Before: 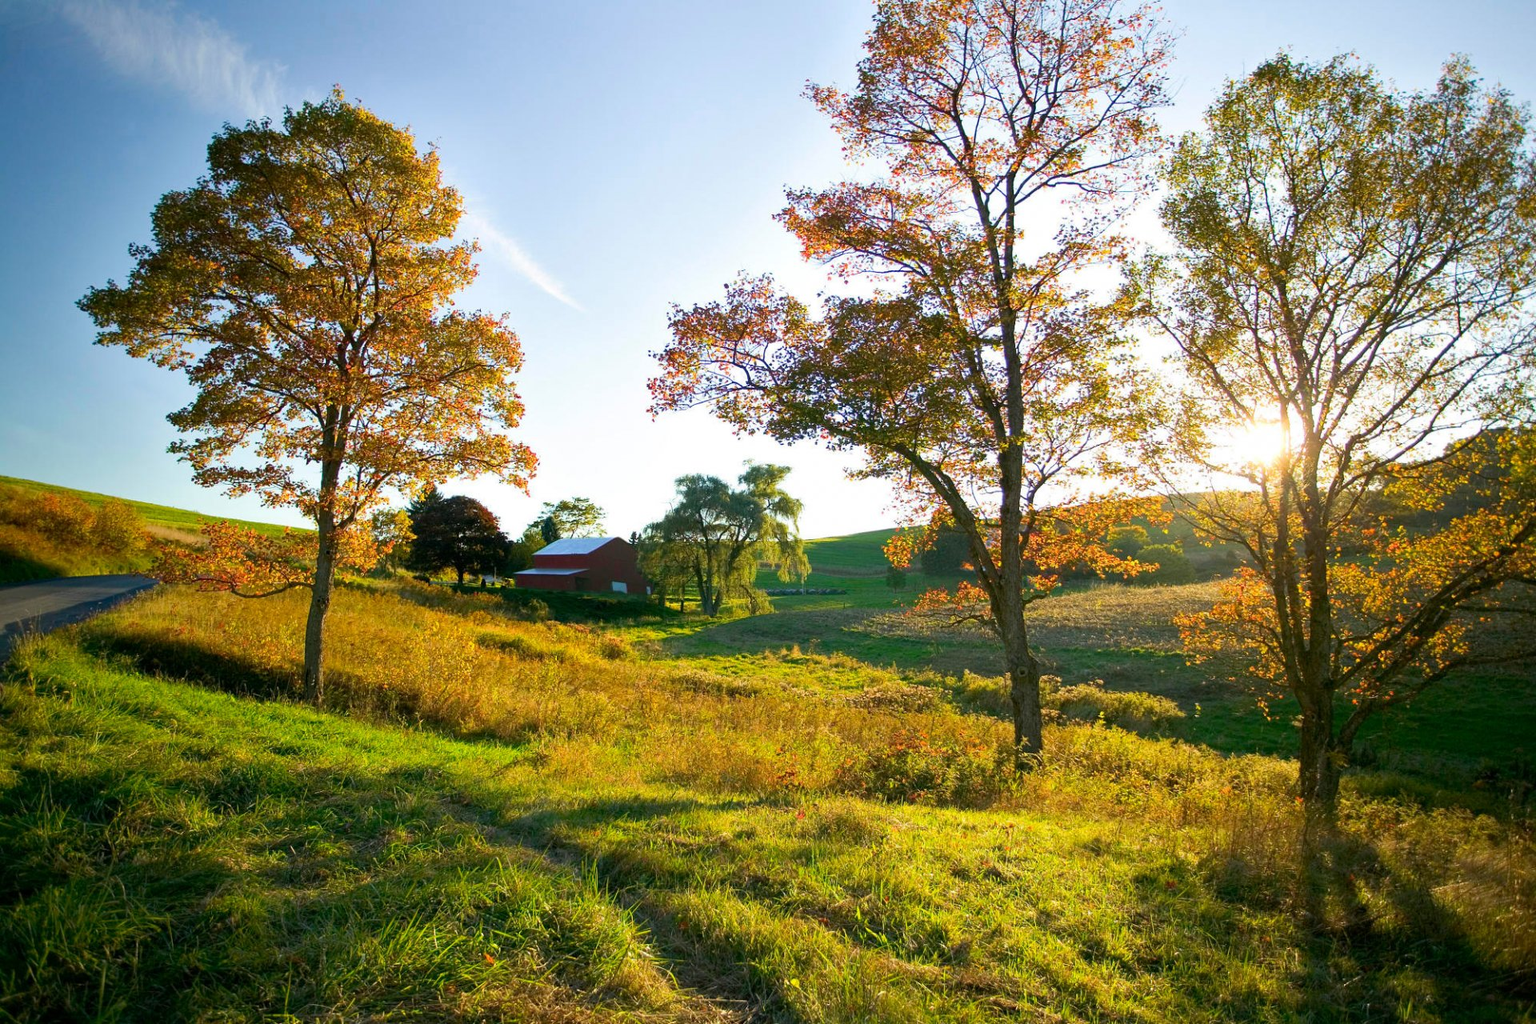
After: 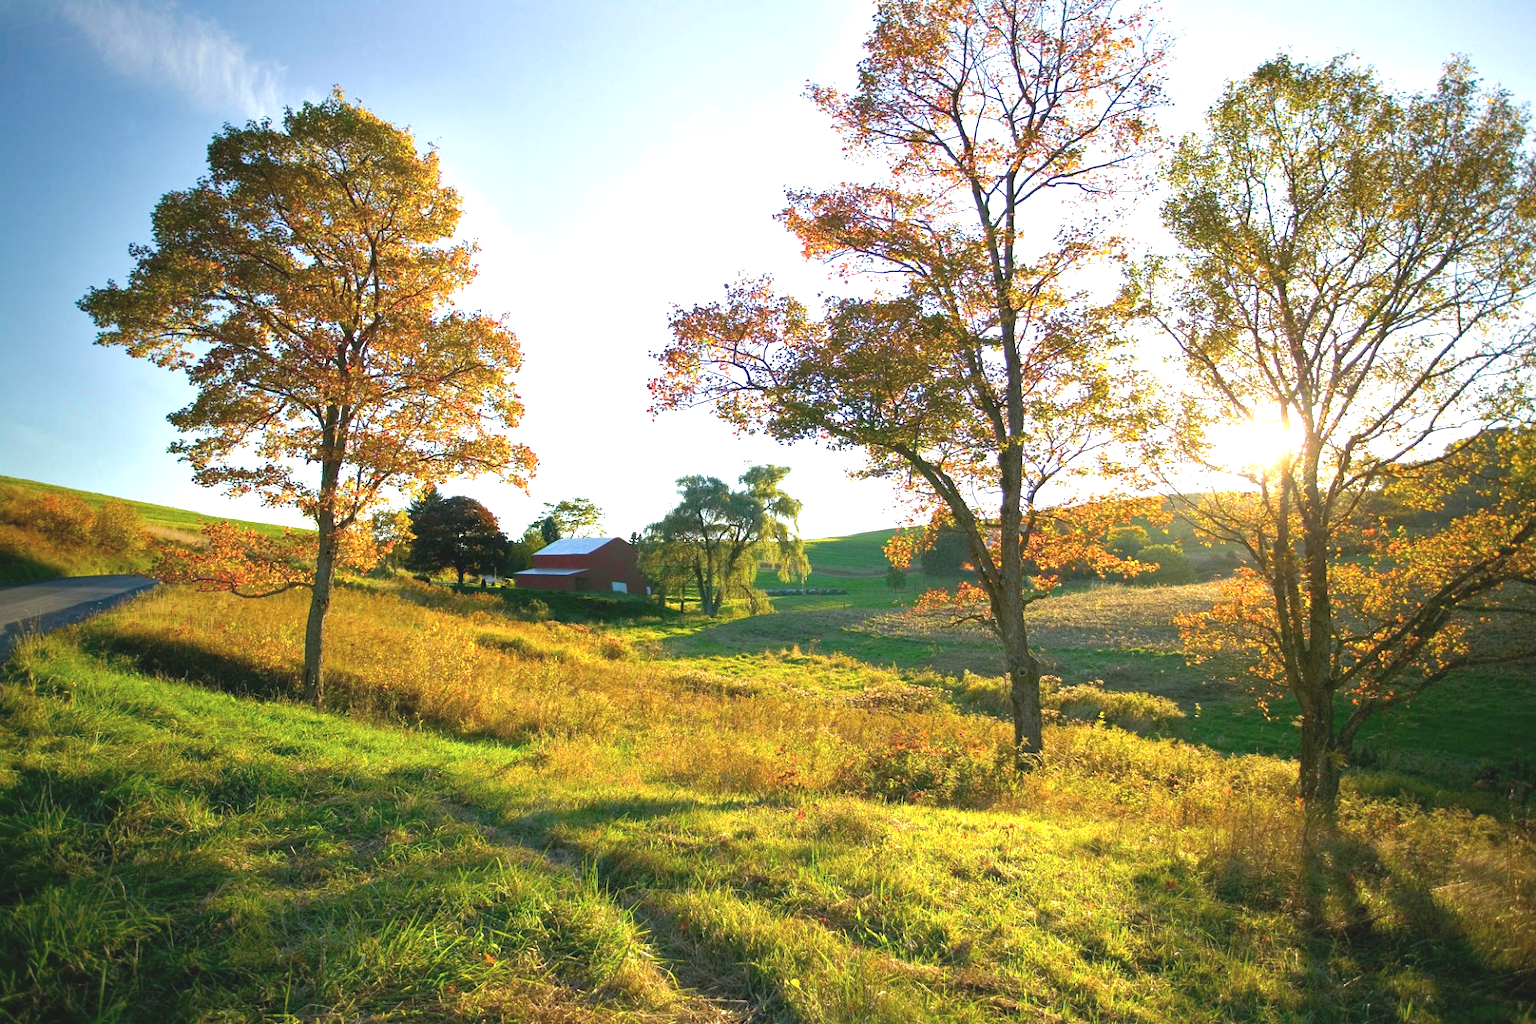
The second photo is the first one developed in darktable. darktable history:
color balance: lift [1.007, 1, 1, 1], gamma [1.097, 1, 1, 1]
base curve: curves: ch0 [(0, 0) (0.74, 0.67) (1, 1)]
exposure: exposure 0.566 EV, compensate highlight preservation false
